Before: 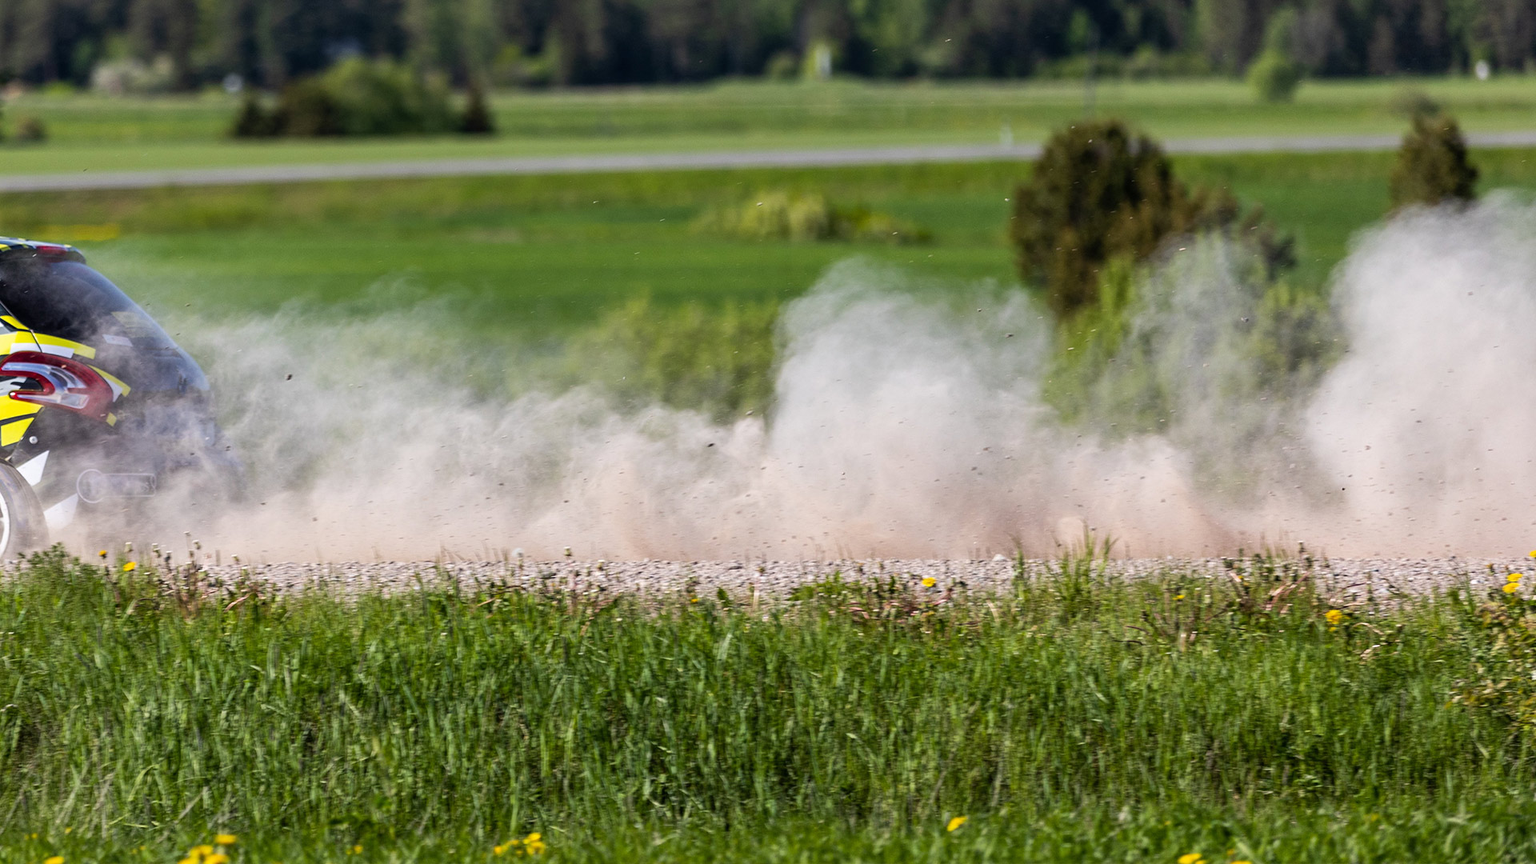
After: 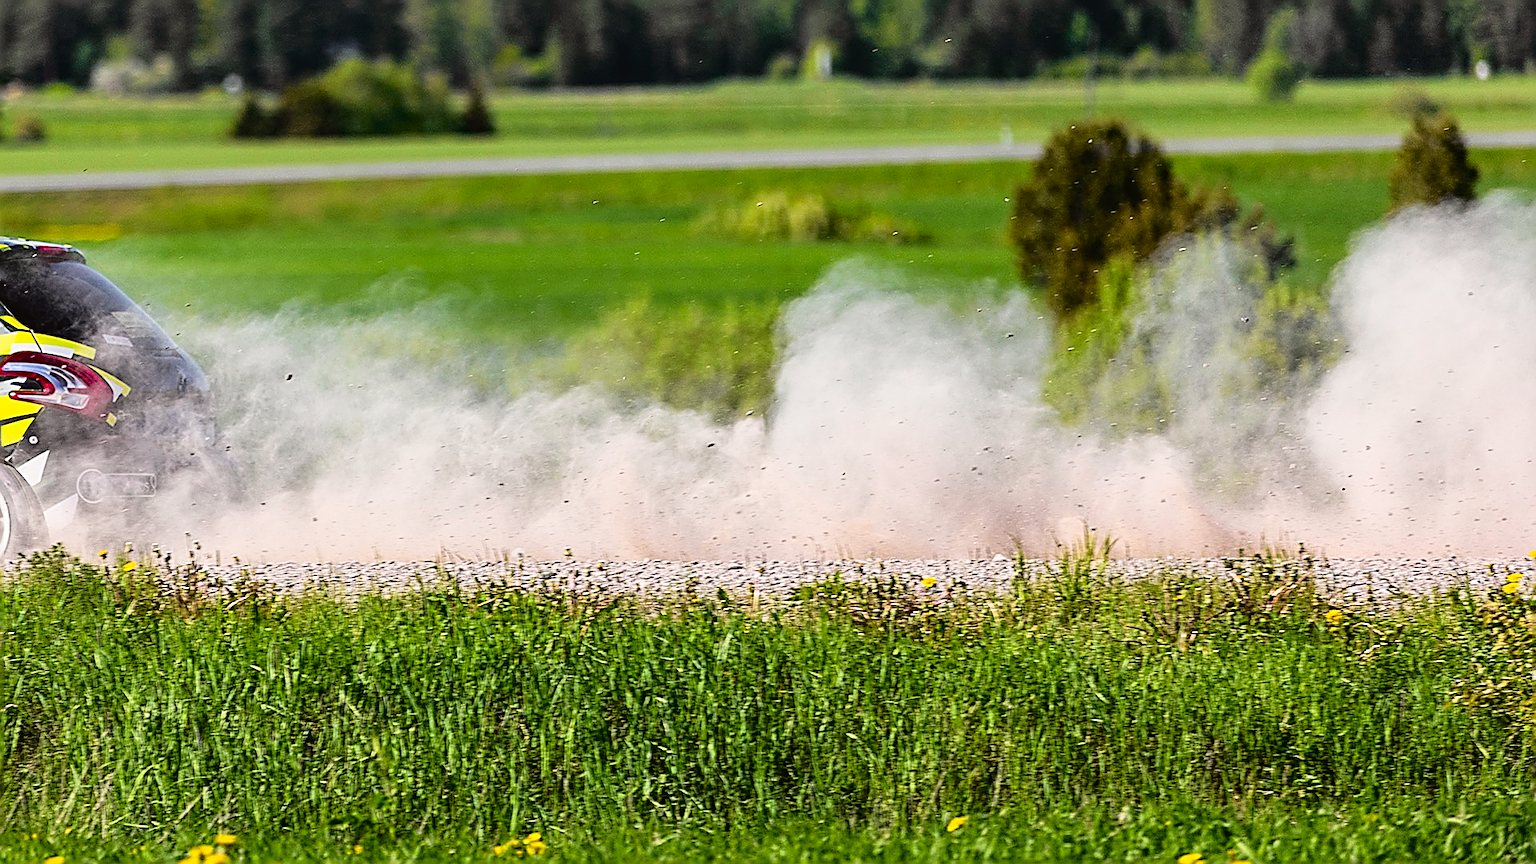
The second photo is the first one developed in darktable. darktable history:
tone curve: curves: ch0 [(0, 0.021) (0.049, 0.044) (0.157, 0.131) (0.359, 0.419) (0.469, 0.544) (0.634, 0.722) (0.839, 0.909) (0.998, 0.978)]; ch1 [(0, 0) (0.437, 0.408) (0.472, 0.47) (0.502, 0.503) (0.527, 0.53) (0.564, 0.573) (0.614, 0.654) (0.669, 0.748) (0.859, 0.899) (1, 1)]; ch2 [(0, 0) (0.33, 0.301) (0.421, 0.443) (0.487, 0.504) (0.502, 0.509) (0.535, 0.537) (0.565, 0.595) (0.608, 0.667) (1, 1)], color space Lab, independent channels, preserve colors none
exposure: exposure -0.01 EV, compensate highlight preservation false
sharpen: amount 1.861
